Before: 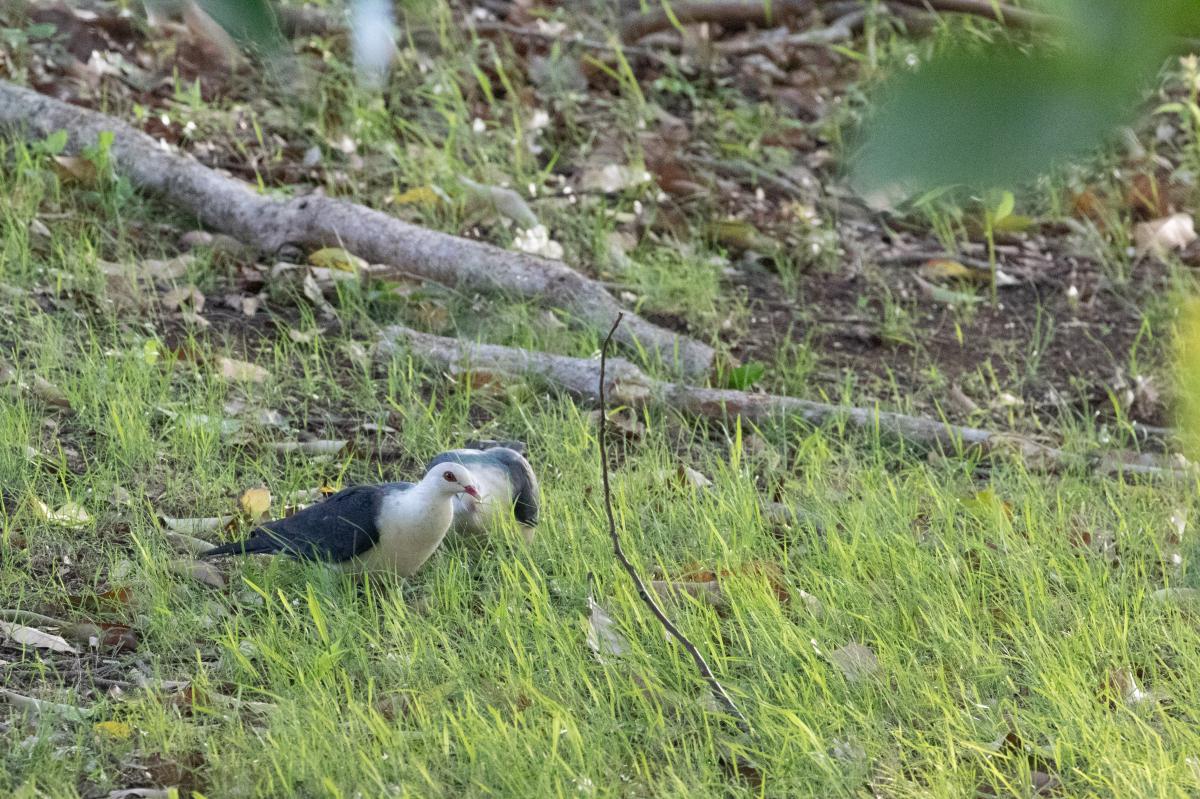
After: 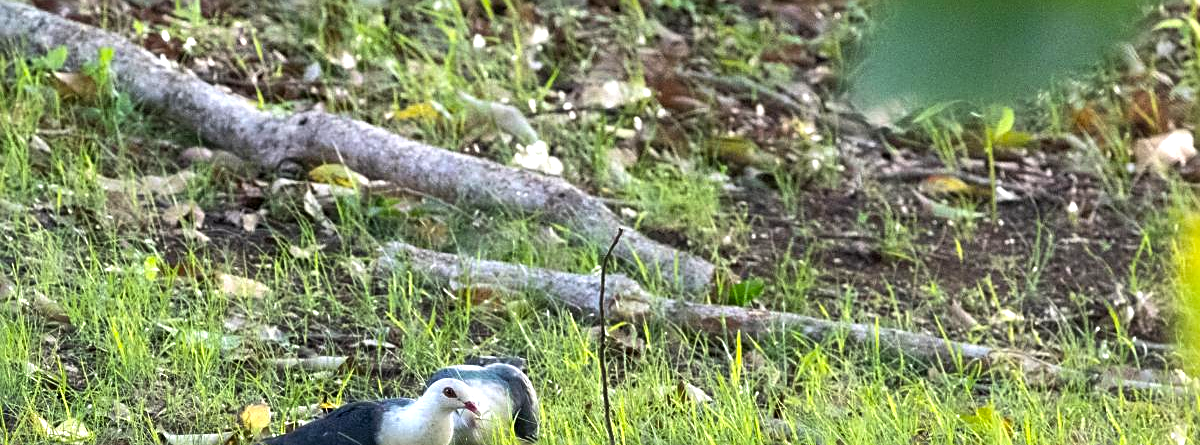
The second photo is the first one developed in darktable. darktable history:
exposure: exposure 0.189 EV, compensate highlight preservation false
sharpen: on, module defaults
crop and rotate: top 10.522%, bottom 33.763%
color balance rgb: shadows lift › chroma 0.701%, shadows lift › hue 110.67°, perceptual saturation grading › global saturation 19.401%, perceptual brilliance grading › highlights 13.876%, perceptual brilliance grading › shadows -19.32%, global vibrance 20%
